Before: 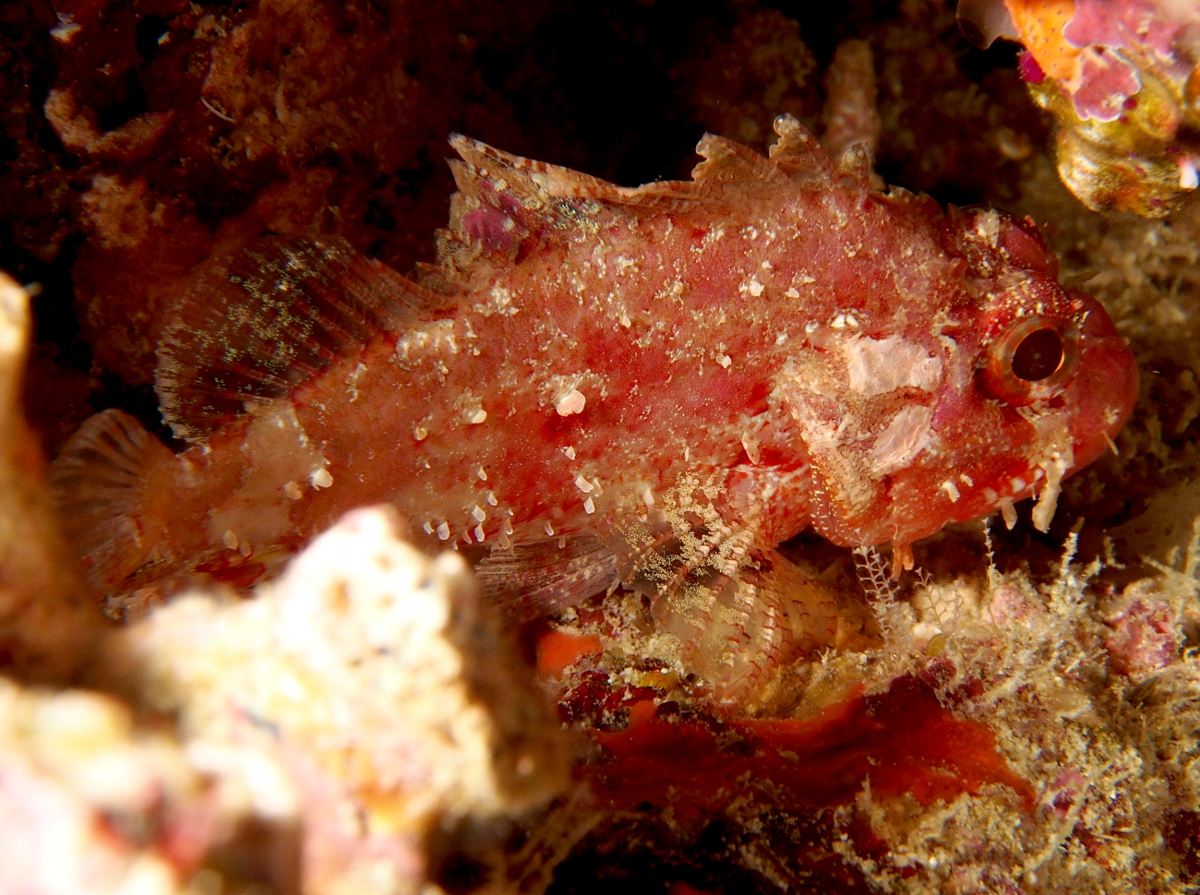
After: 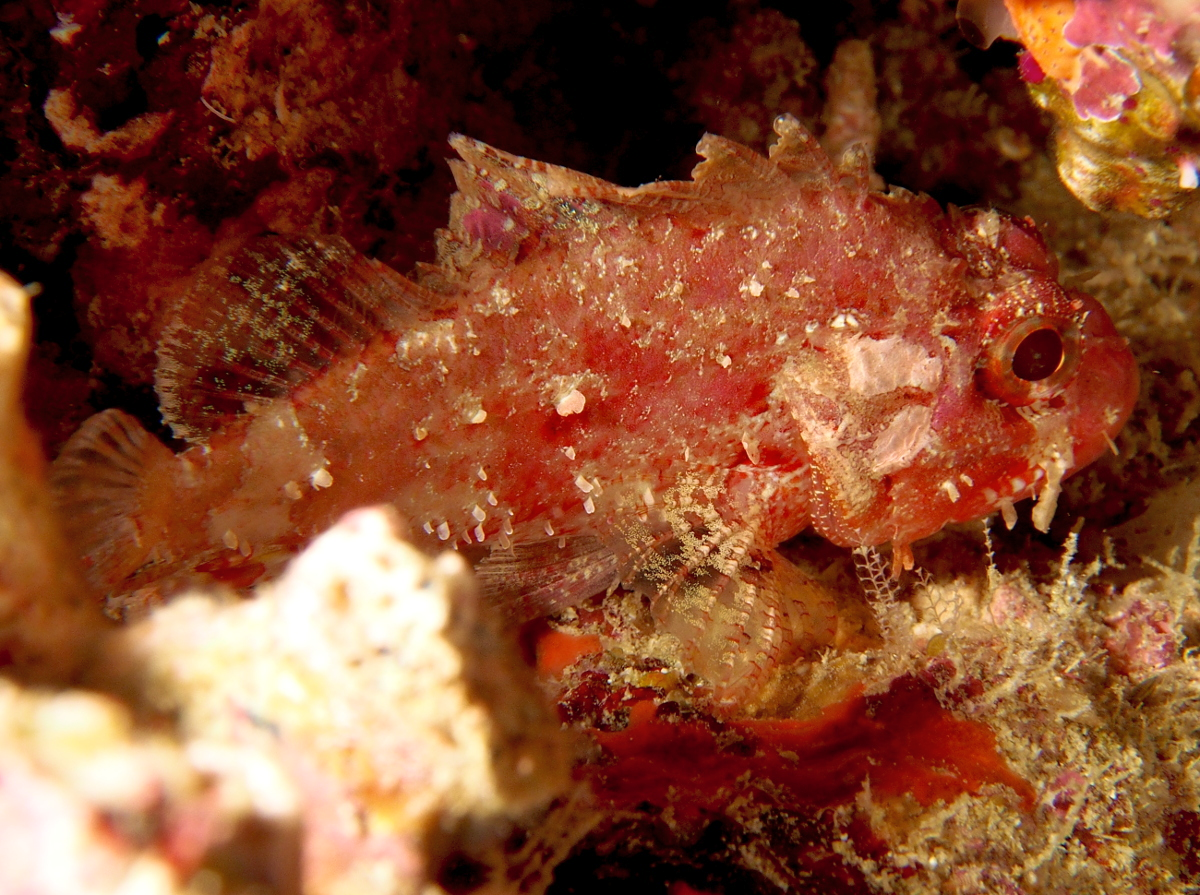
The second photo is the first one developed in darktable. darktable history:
shadows and highlights: shadows 43.19, highlights 6.62
velvia: on, module defaults
